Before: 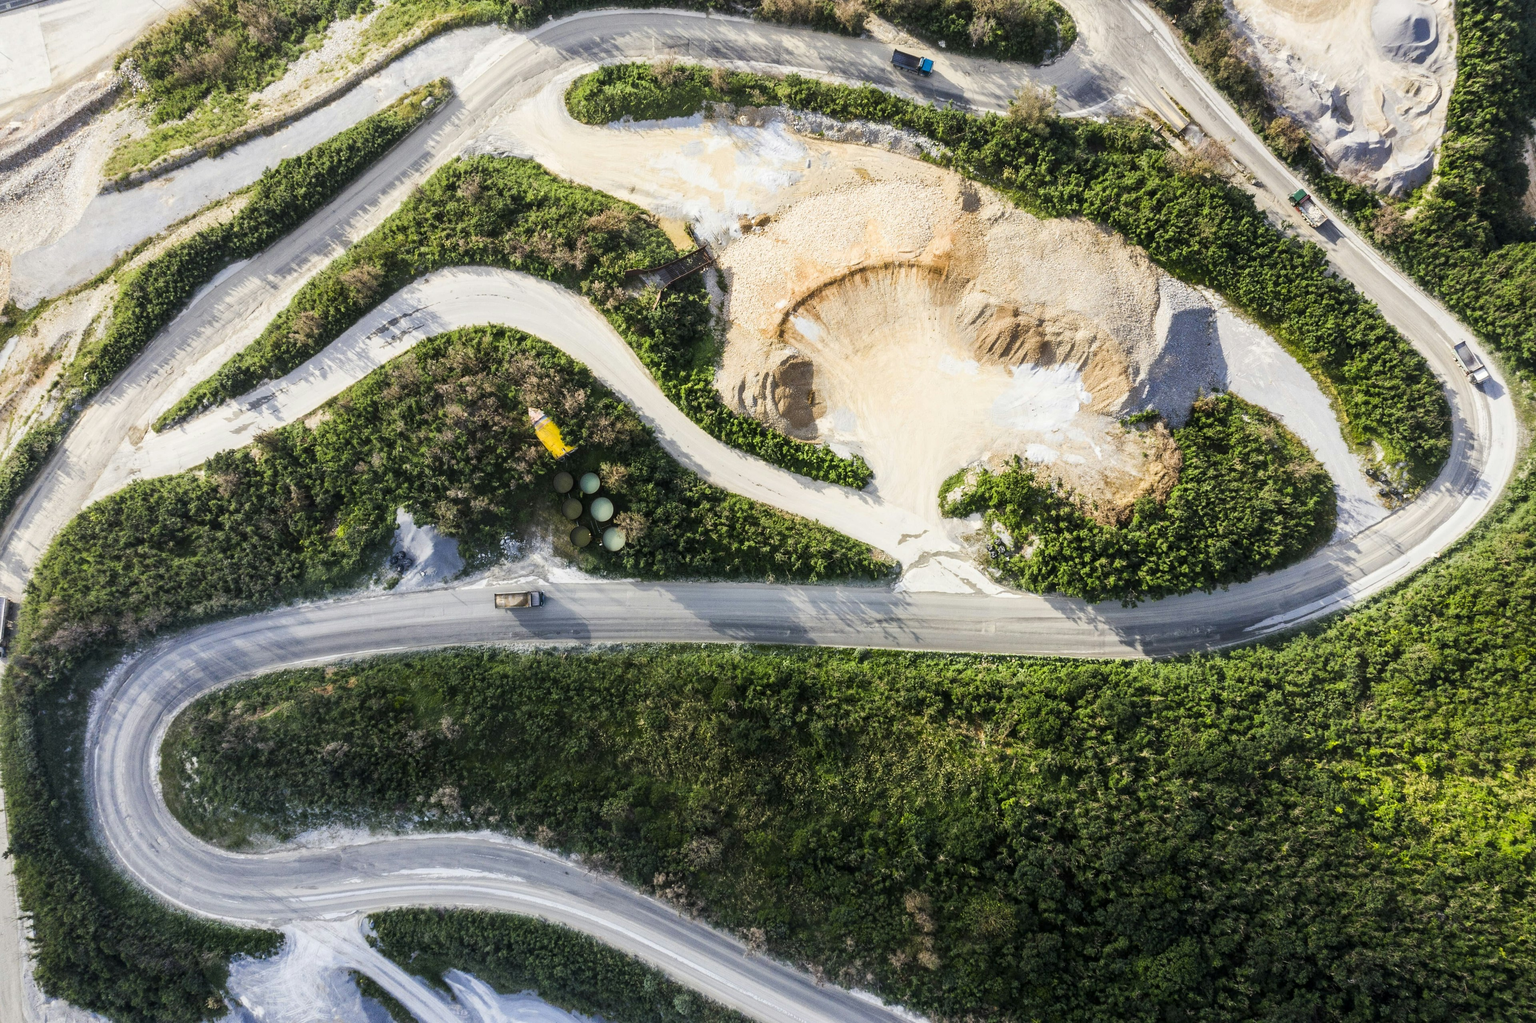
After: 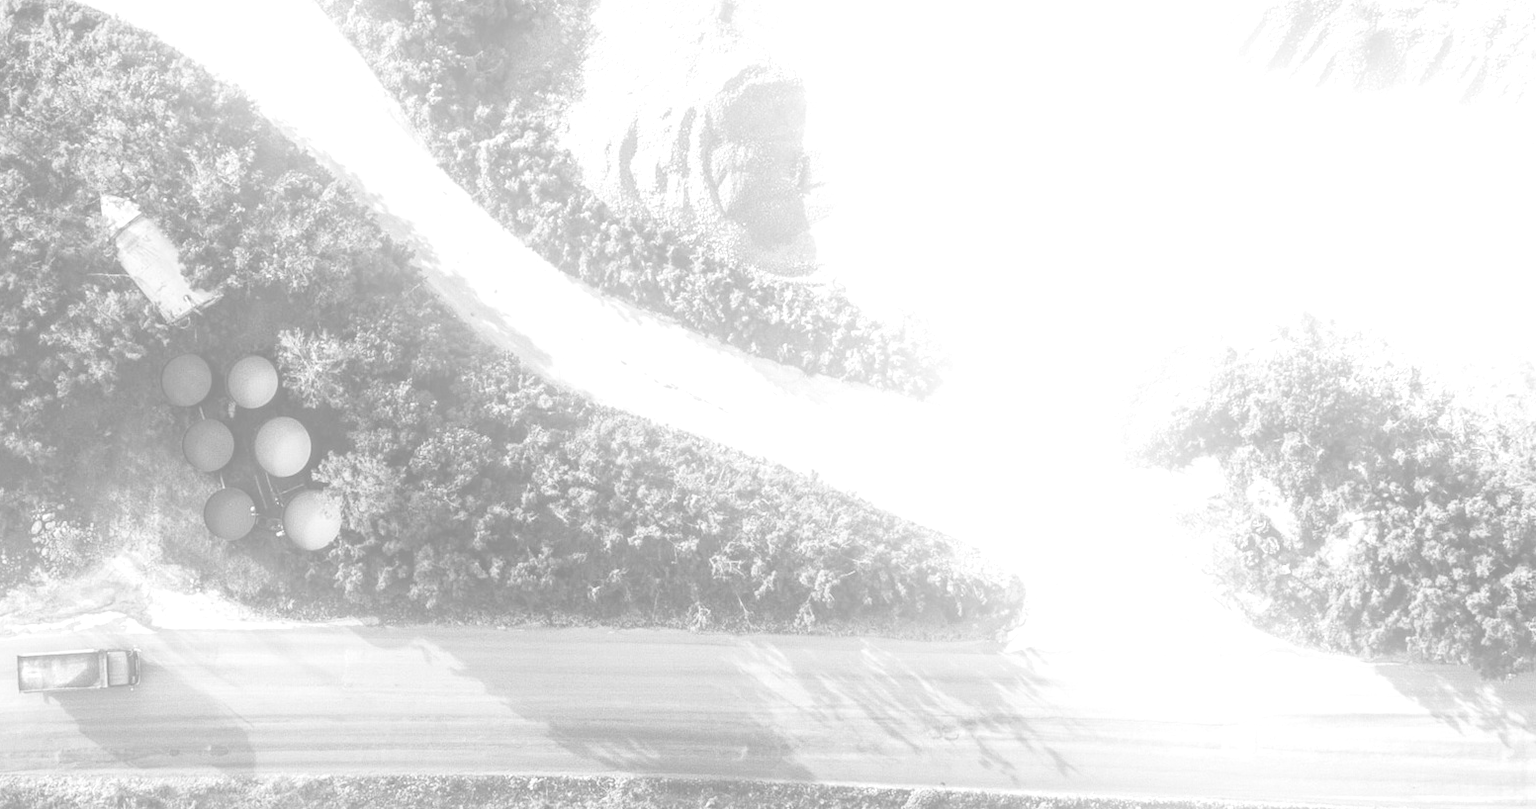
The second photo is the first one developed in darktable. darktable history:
white balance: red 0.967, blue 1.049
local contrast: detail 110%
bloom: on, module defaults
crop: left 31.751%, top 32.172%, right 27.8%, bottom 35.83%
color balance rgb: perceptual saturation grading › global saturation 25%, global vibrance 20%
monochrome: on, module defaults
colorize: hue 43.2°, saturation 40%, version 1
